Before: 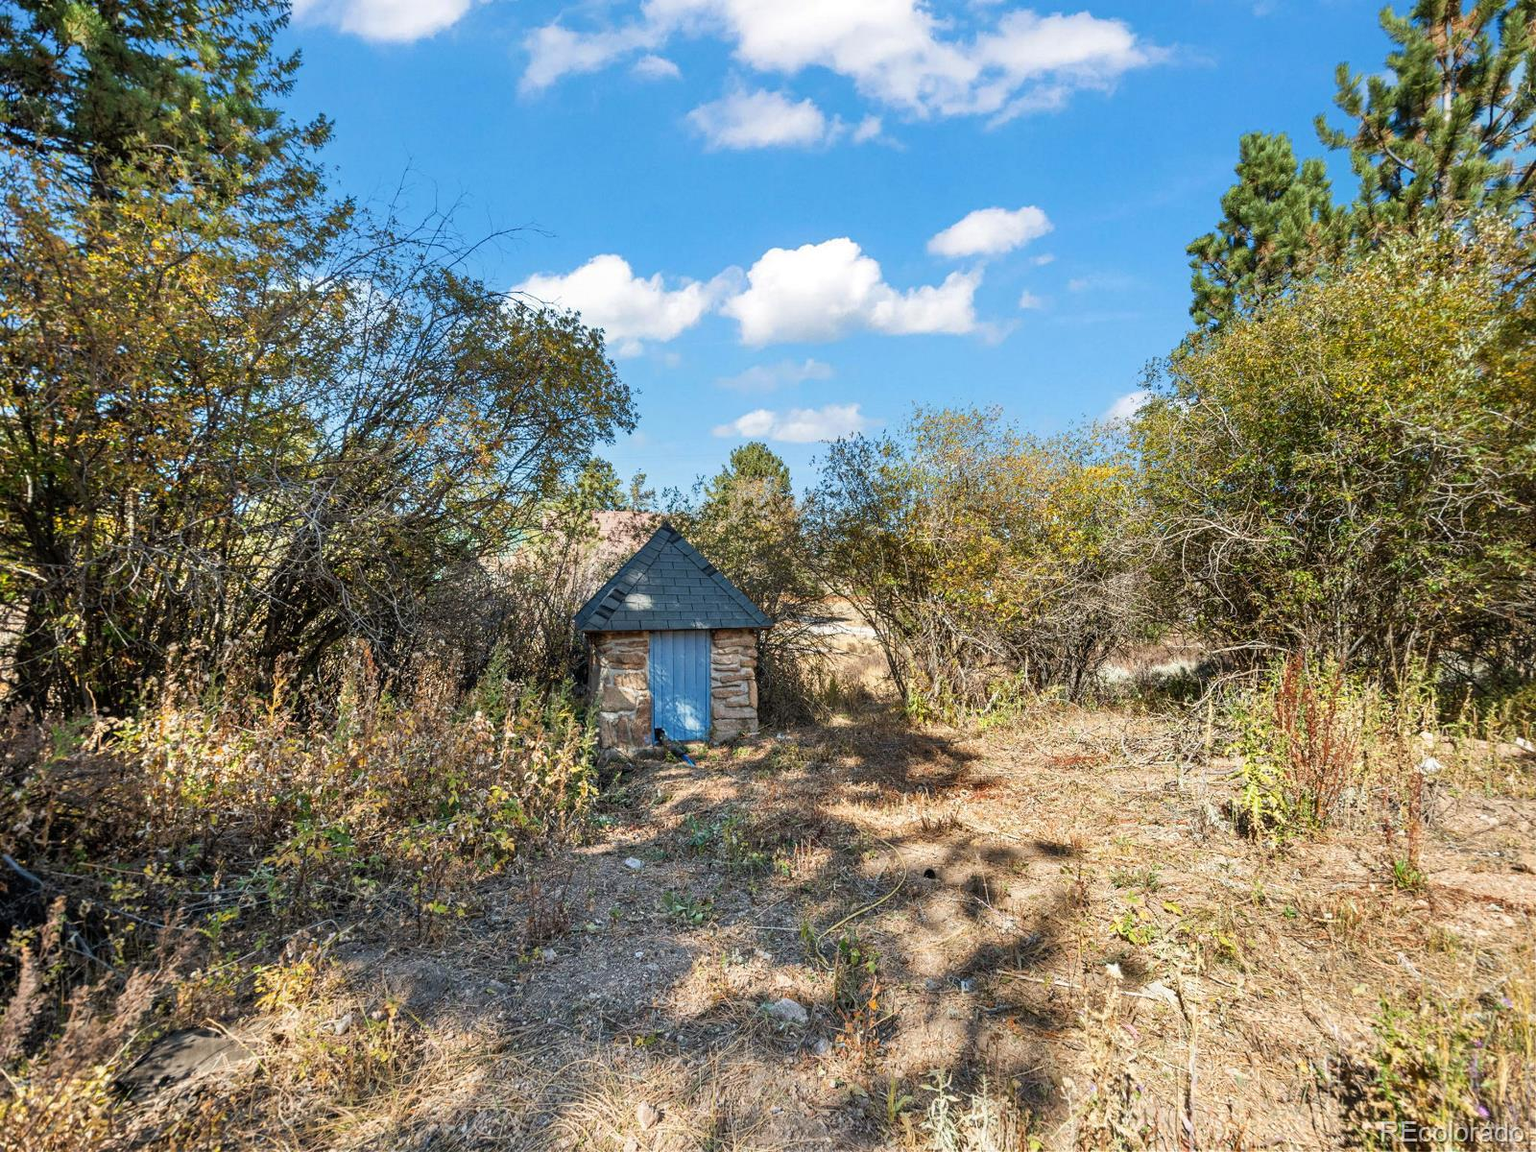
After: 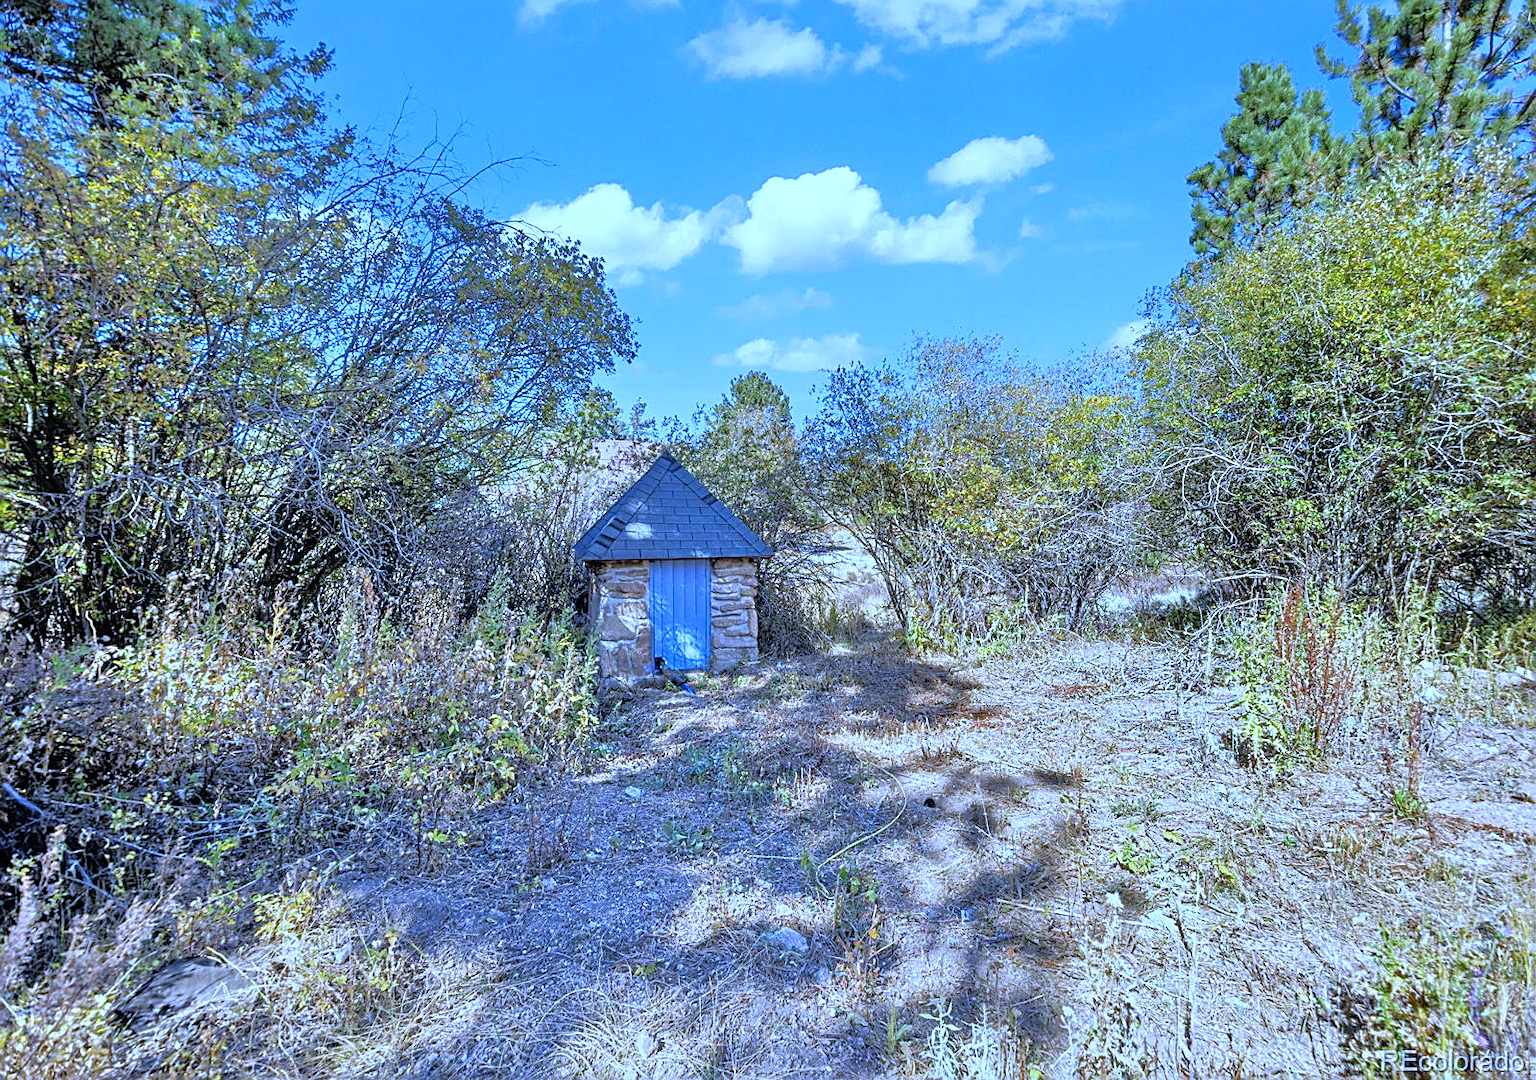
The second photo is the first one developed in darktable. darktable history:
sharpen: amount 0.575
tone equalizer: -7 EV 0.15 EV, -6 EV 0.6 EV, -5 EV 1.15 EV, -4 EV 1.33 EV, -3 EV 1.15 EV, -2 EV 0.6 EV, -1 EV 0.15 EV, mask exposure compensation -0.5 EV
crop and rotate: top 6.25%
white balance: red 0.766, blue 1.537
levels: levels [0, 0.492, 0.984]
